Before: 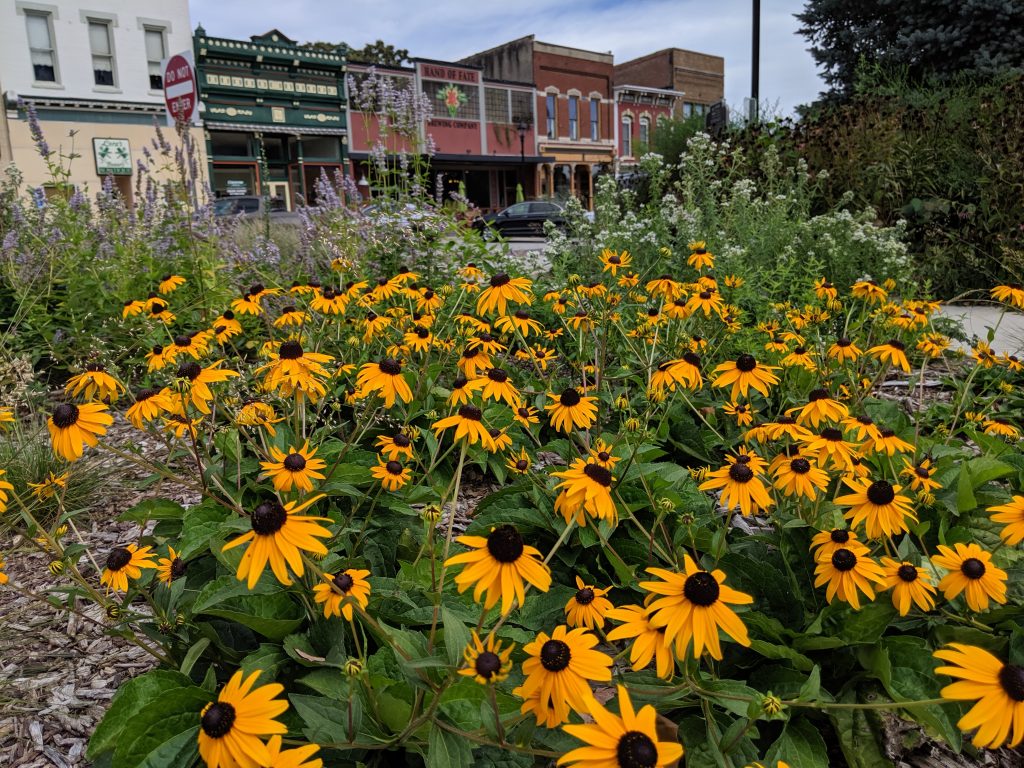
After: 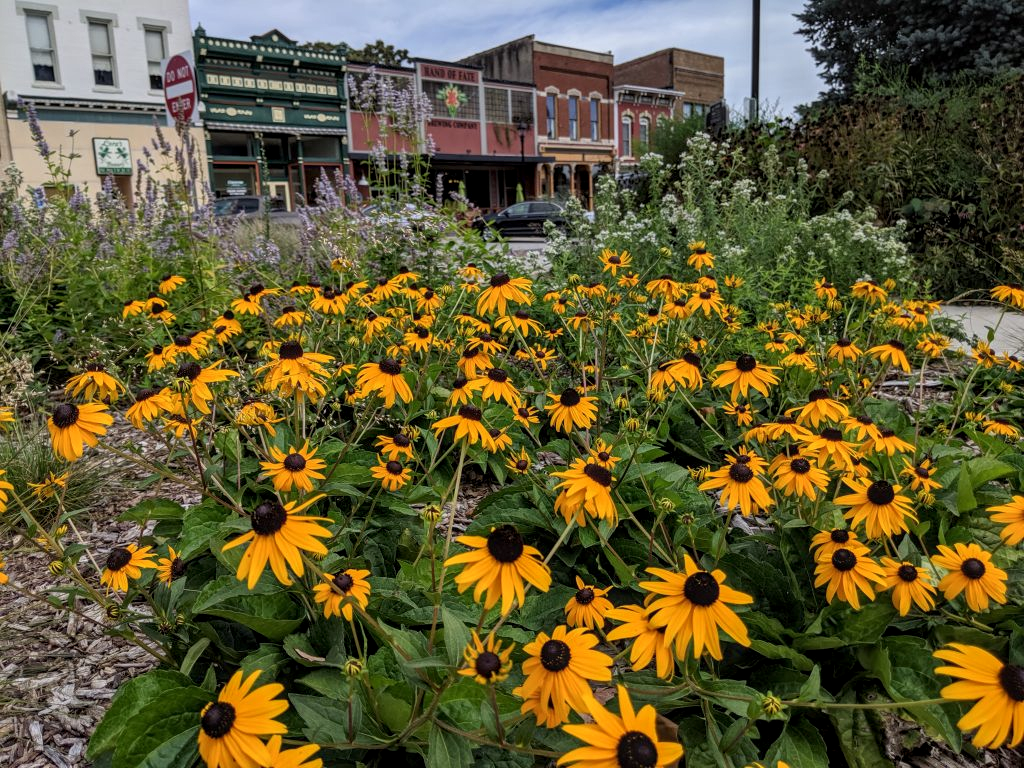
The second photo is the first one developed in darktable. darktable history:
white balance: red 1, blue 1
local contrast: on, module defaults
